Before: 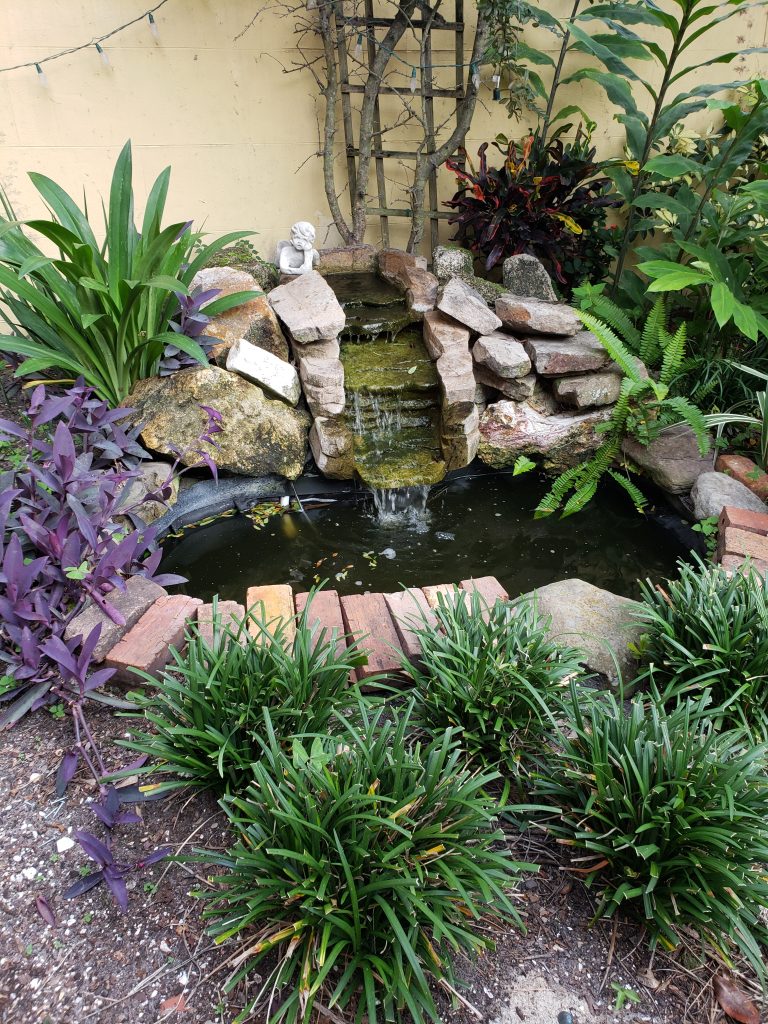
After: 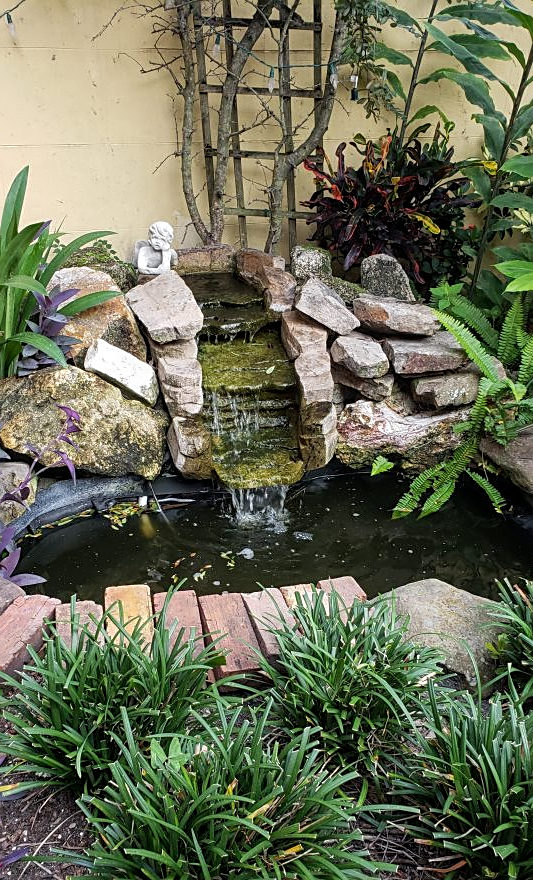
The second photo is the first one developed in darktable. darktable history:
crop: left 18.502%, right 12.07%, bottom 13.989%
local contrast: on, module defaults
sharpen: on, module defaults
